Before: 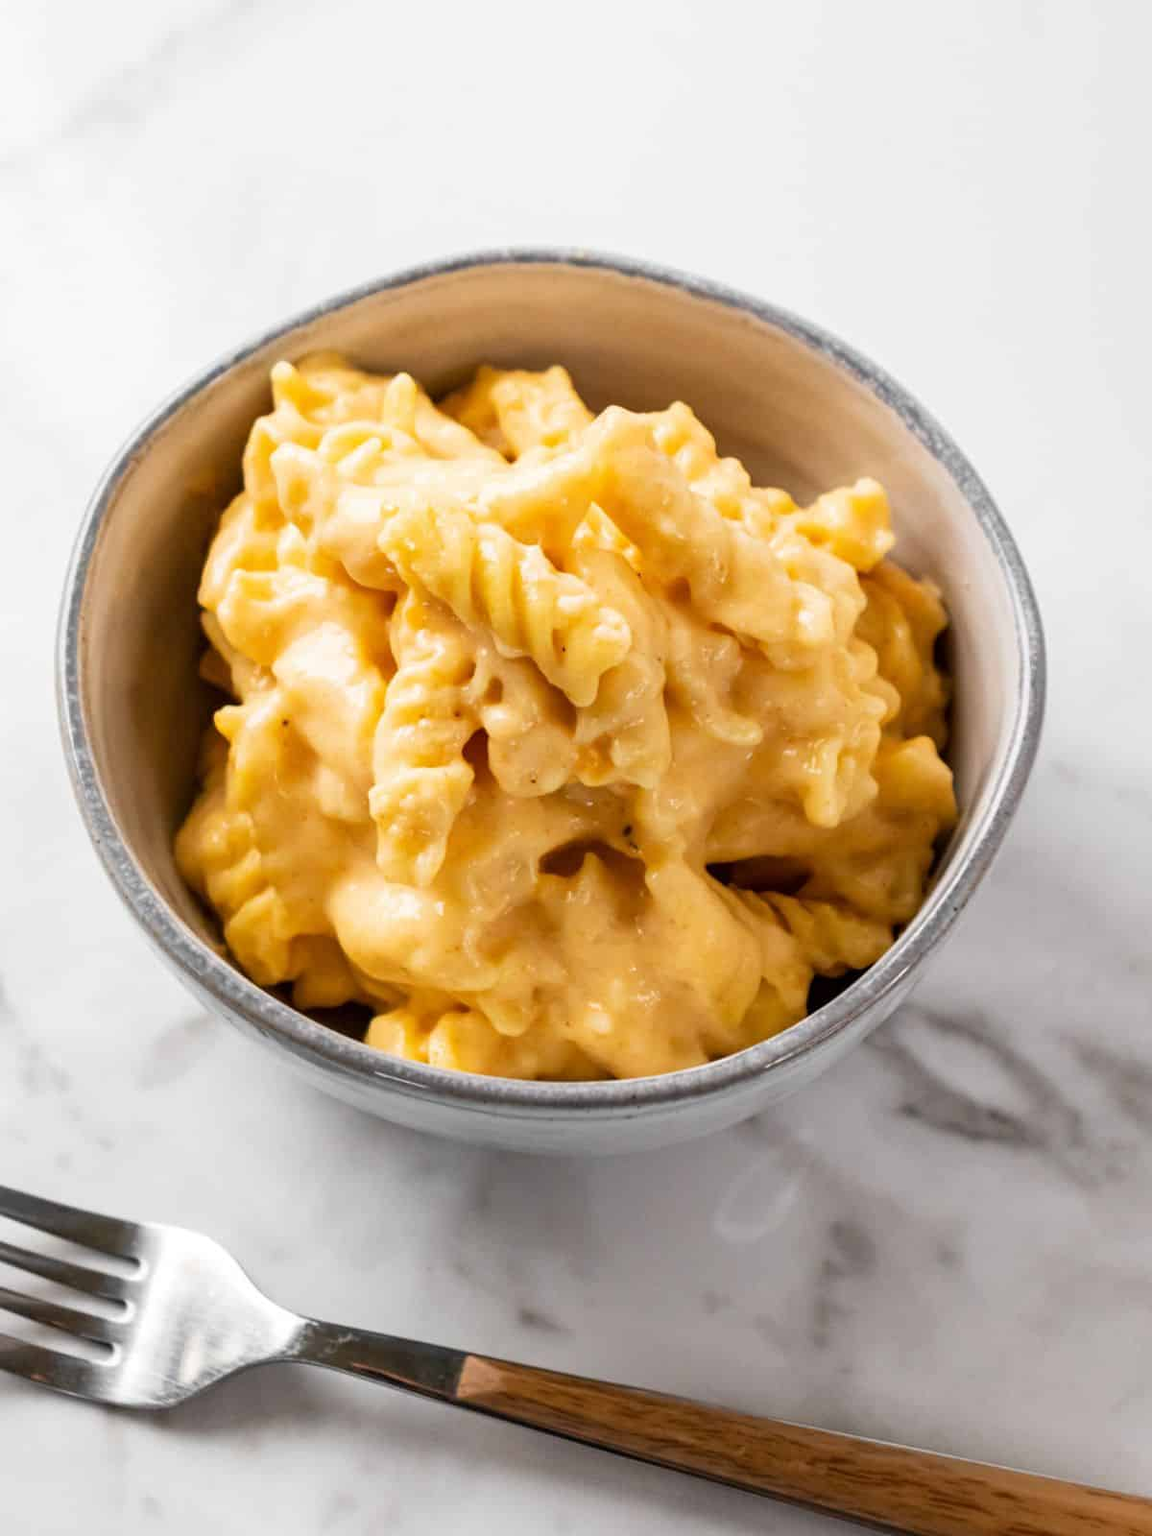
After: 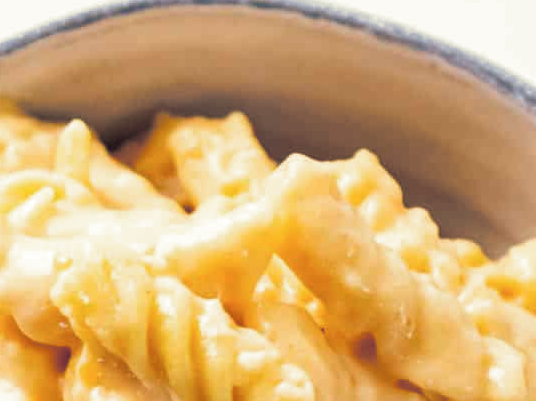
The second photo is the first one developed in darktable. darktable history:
crop: left 28.64%, top 16.832%, right 26.637%, bottom 58.055%
color calibration: illuminant as shot in camera, x 0.358, y 0.373, temperature 4628.91 K
split-toning: shadows › hue 216°, shadows › saturation 1, highlights › hue 57.6°, balance -33.4
